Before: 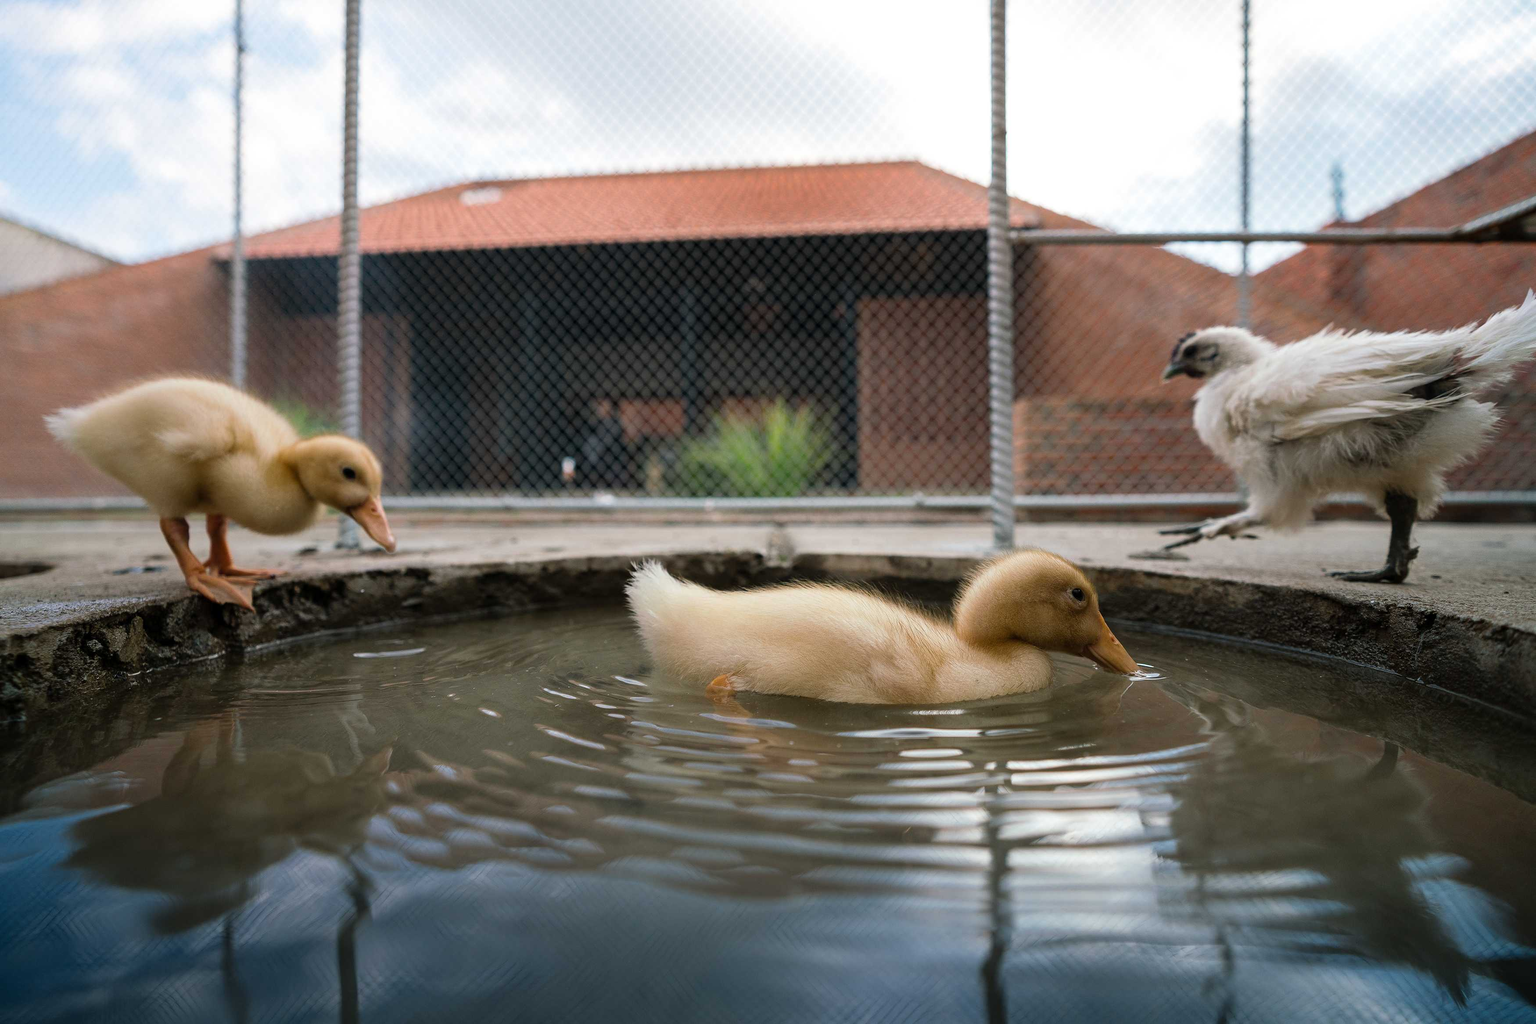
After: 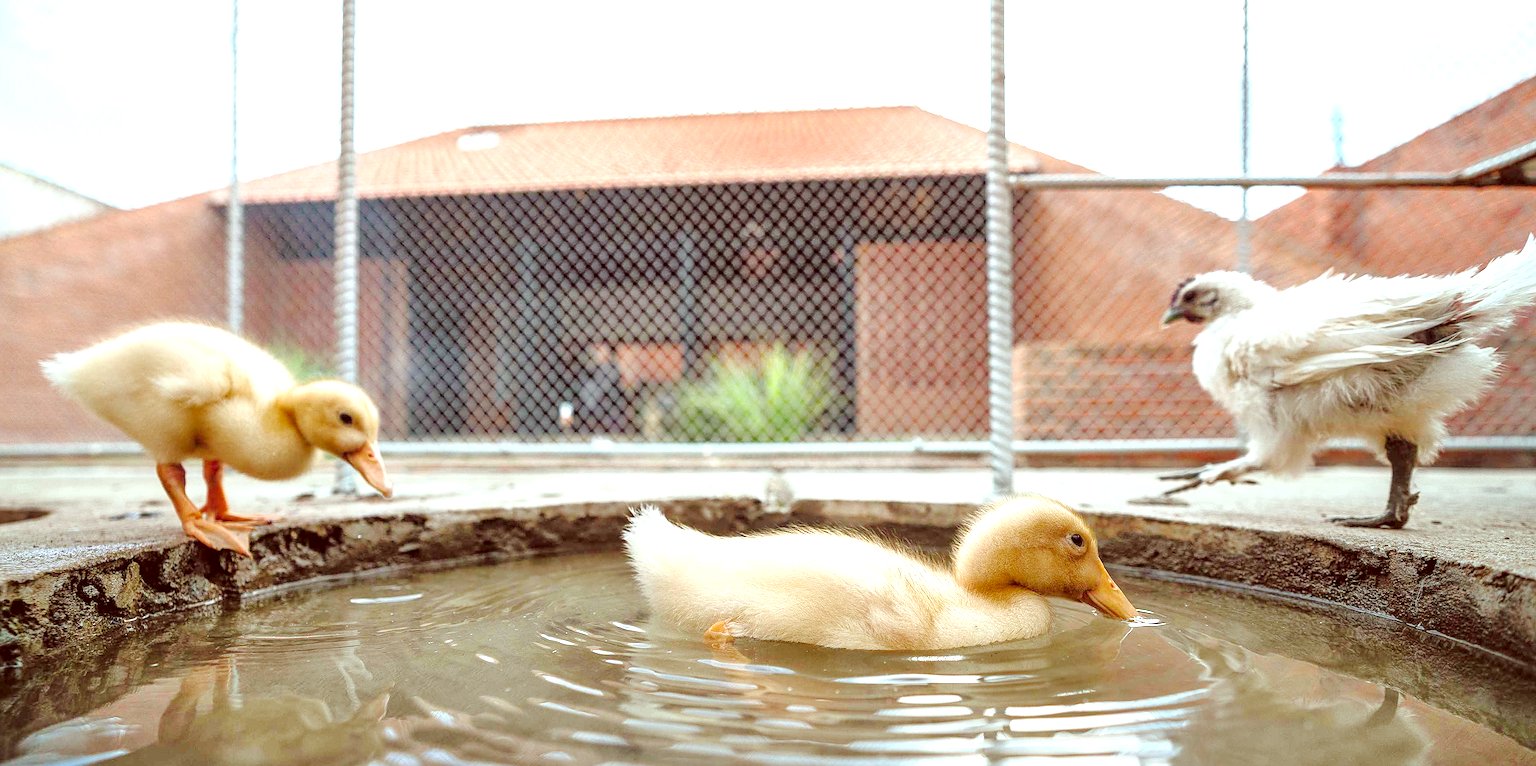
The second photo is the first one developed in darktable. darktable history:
sharpen: on, module defaults
local contrast: on, module defaults
crop: left 0.31%, top 5.5%, bottom 19.883%
color correction: highlights a* -6.97, highlights b* -0.184, shadows a* 20.72, shadows b* 11.01
exposure: black level correction 0, exposure 1.105 EV, compensate highlight preservation false
tone curve: curves: ch0 [(0, 0) (0.239, 0.248) (0.508, 0.606) (0.828, 0.878) (1, 1)]; ch1 [(0, 0) (0.401, 0.42) (0.442, 0.47) (0.492, 0.498) (0.511, 0.516) (0.555, 0.586) (0.681, 0.739) (1, 1)]; ch2 [(0, 0) (0.411, 0.433) (0.5, 0.504) (0.545, 0.574) (1, 1)], preserve colors none
tone equalizer: -7 EV 0.145 EV, -6 EV 0.635 EV, -5 EV 1.18 EV, -4 EV 1.32 EV, -3 EV 1.16 EV, -2 EV 0.6 EV, -1 EV 0.161 EV
